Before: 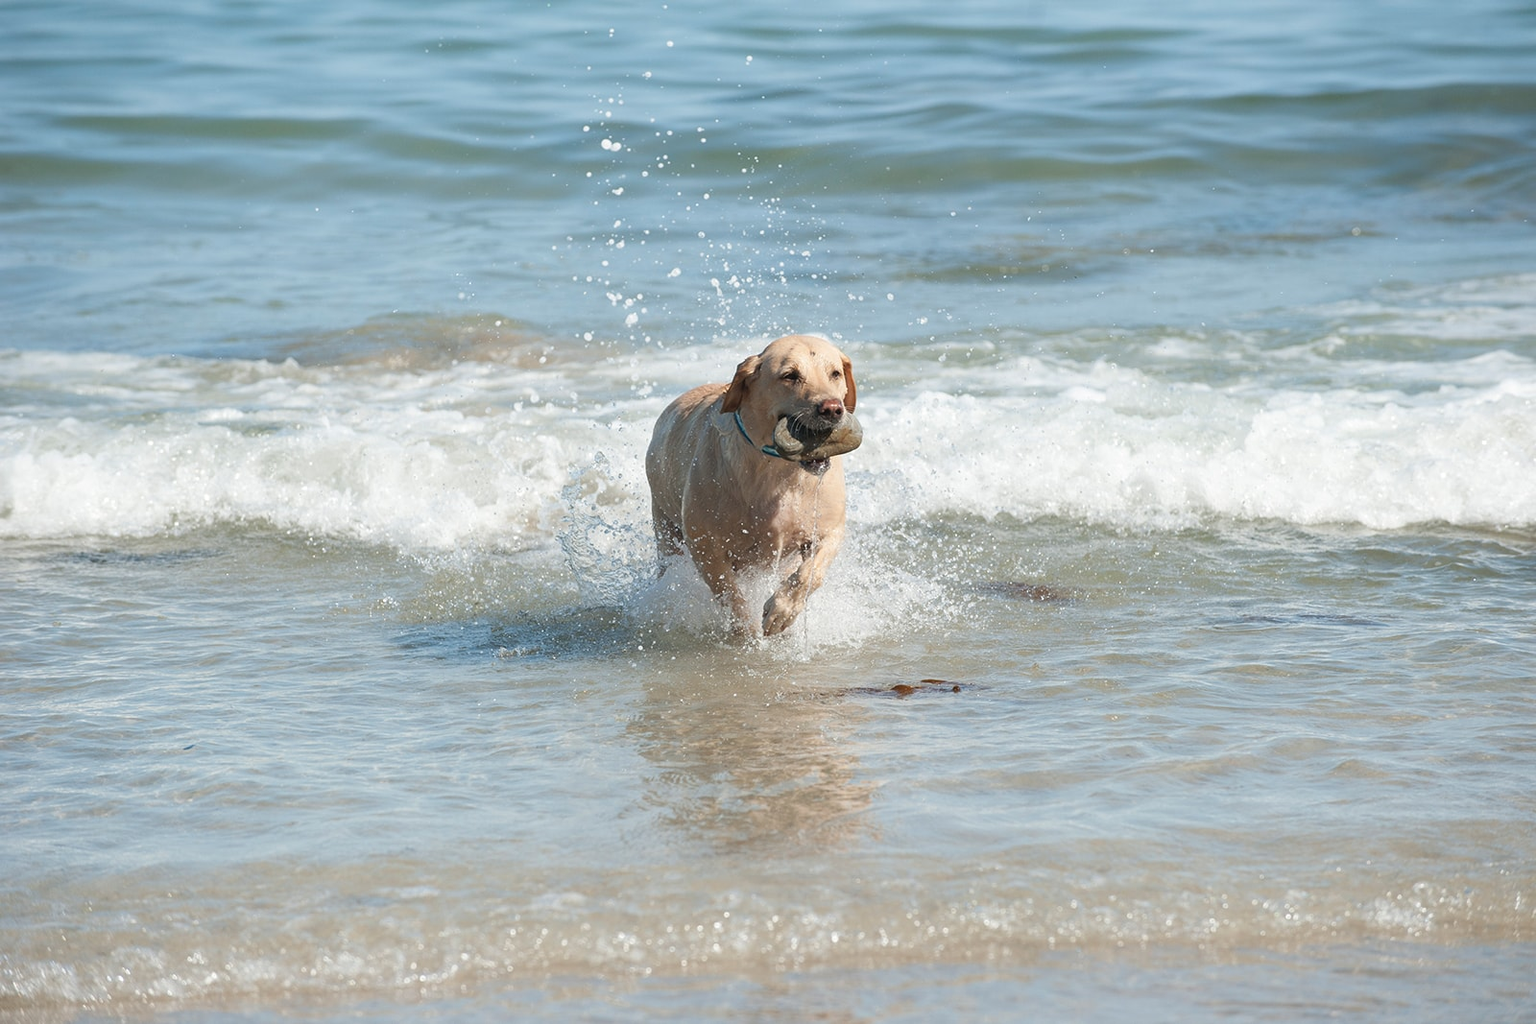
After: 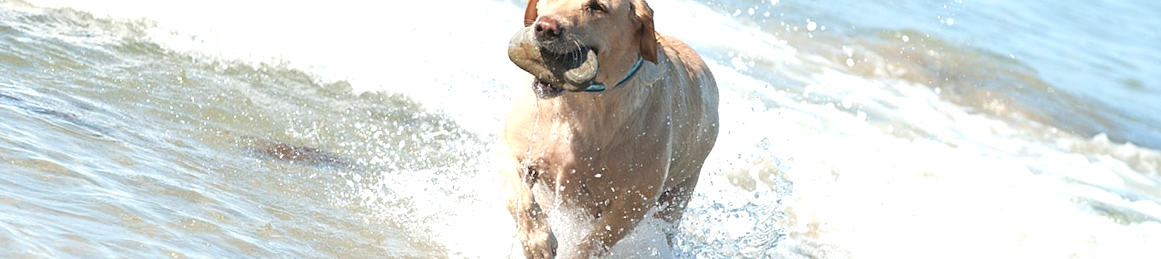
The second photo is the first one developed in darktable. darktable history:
crop and rotate: angle 16.12°, top 30.835%, bottom 35.653%
exposure: black level correction 0, exposure 0.7 EV, compensate exposure bias true, compensate highlight preservation false
